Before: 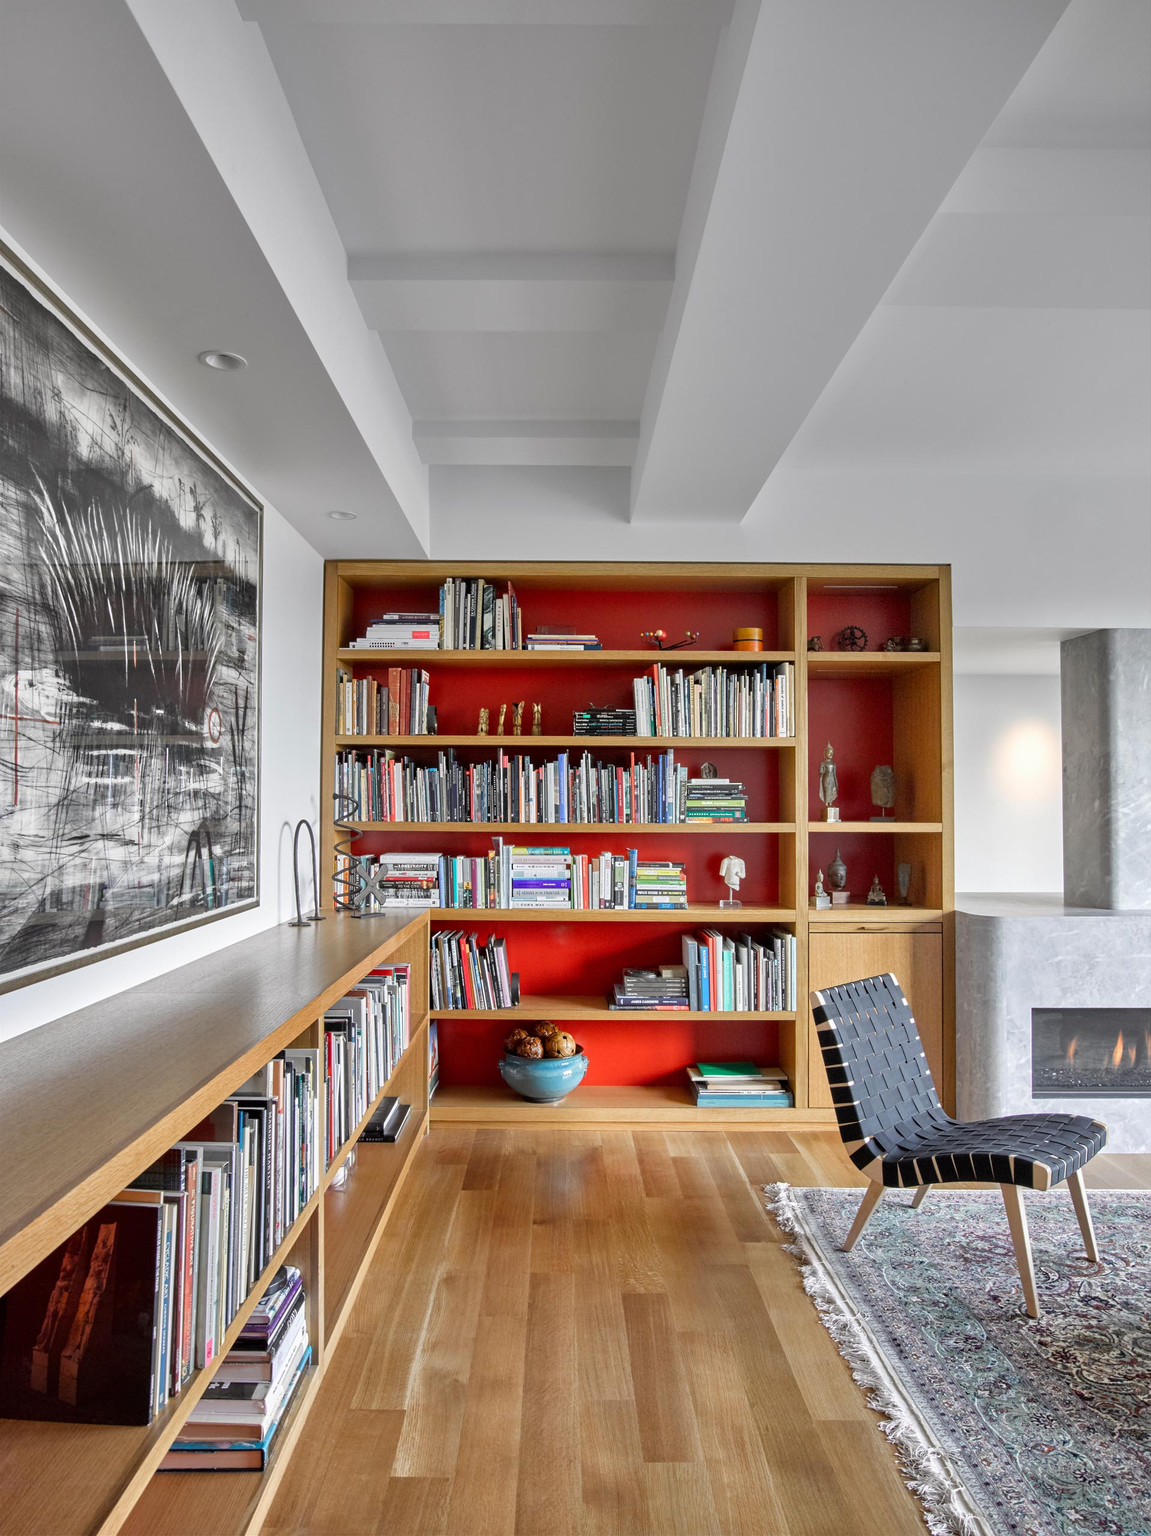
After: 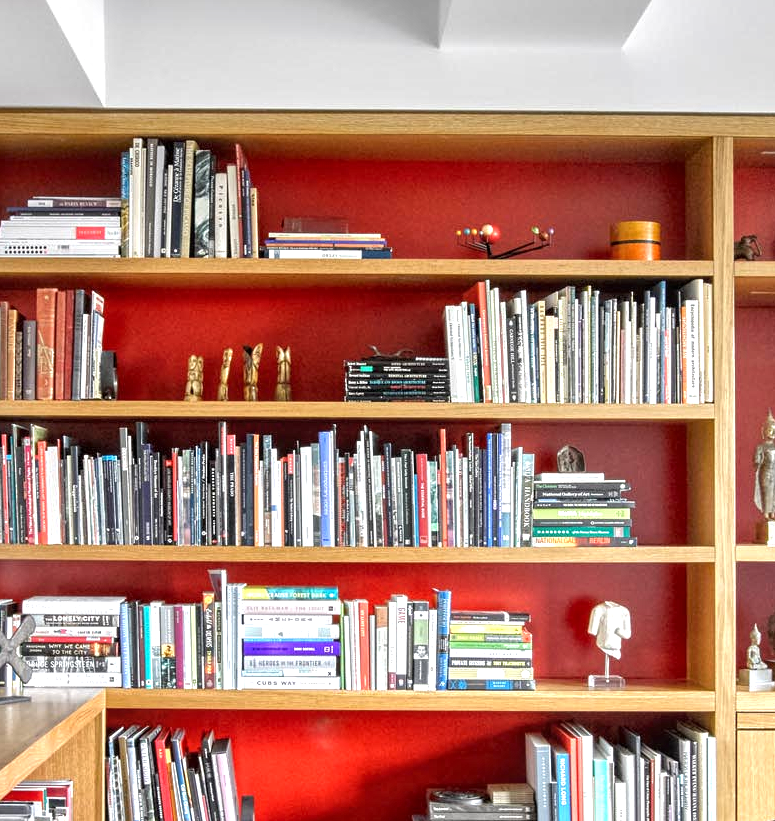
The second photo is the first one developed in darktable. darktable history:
crop: left 31.879%, top 32.244%, right 27.67%, bottom 35.653%
local contrast: highlights 92%, shadows 87%, detail 160%, midtone range 0.2
exposure: black level correction 0, exposure 0.697 EV, compensate exposure bias true, compensate highlight preservation false
